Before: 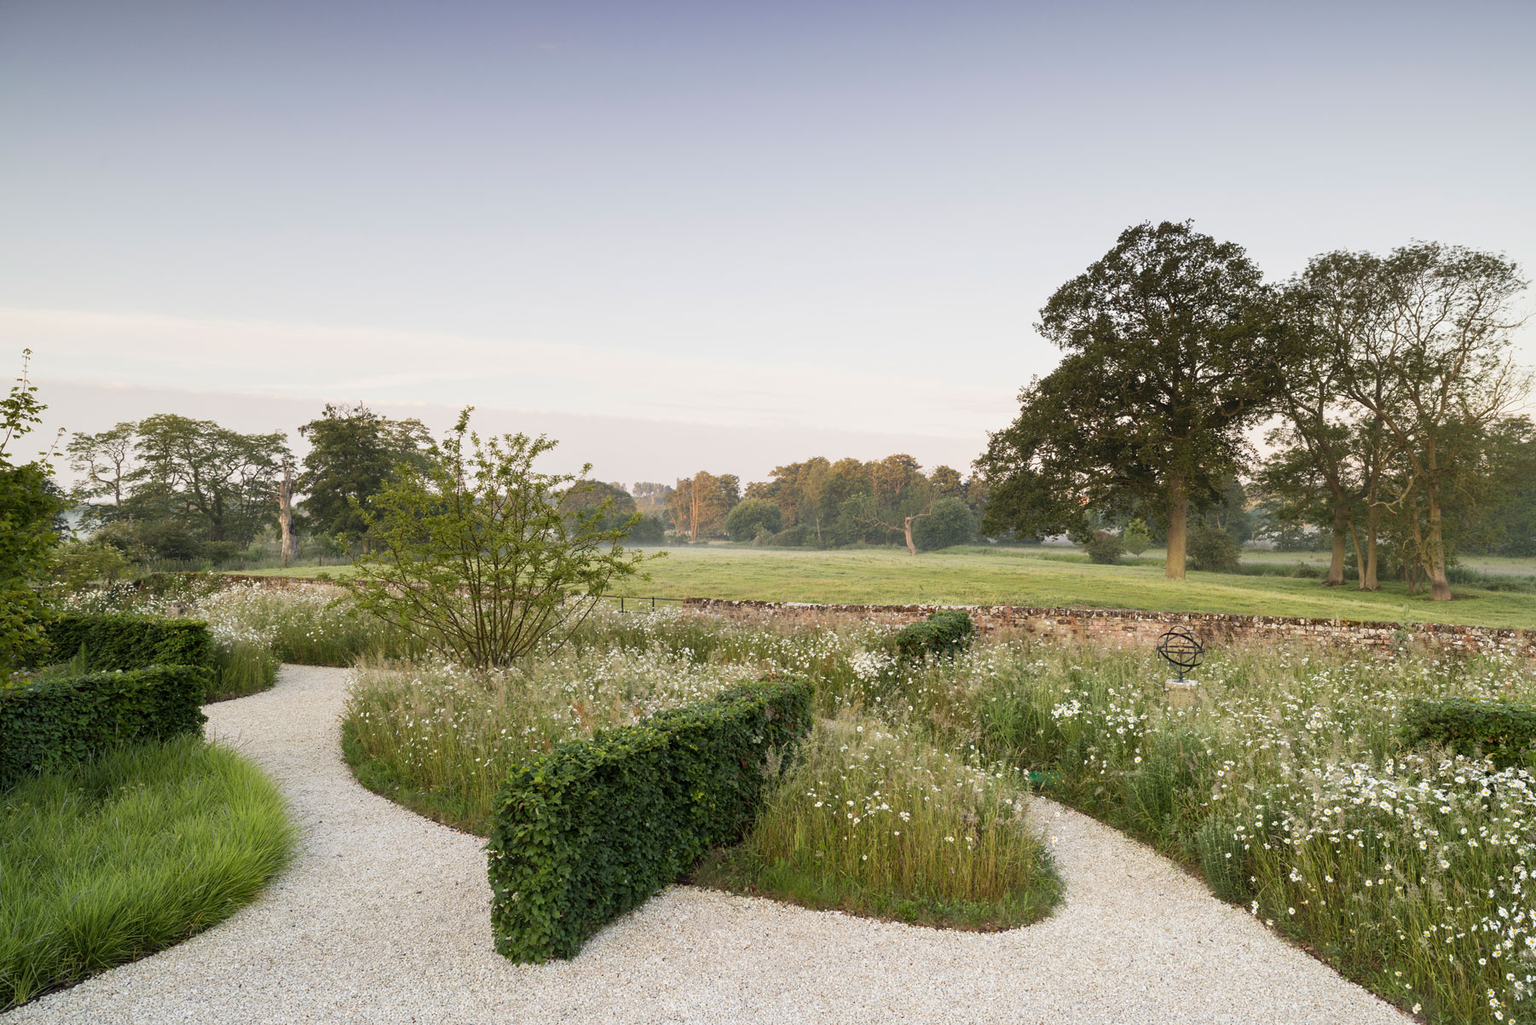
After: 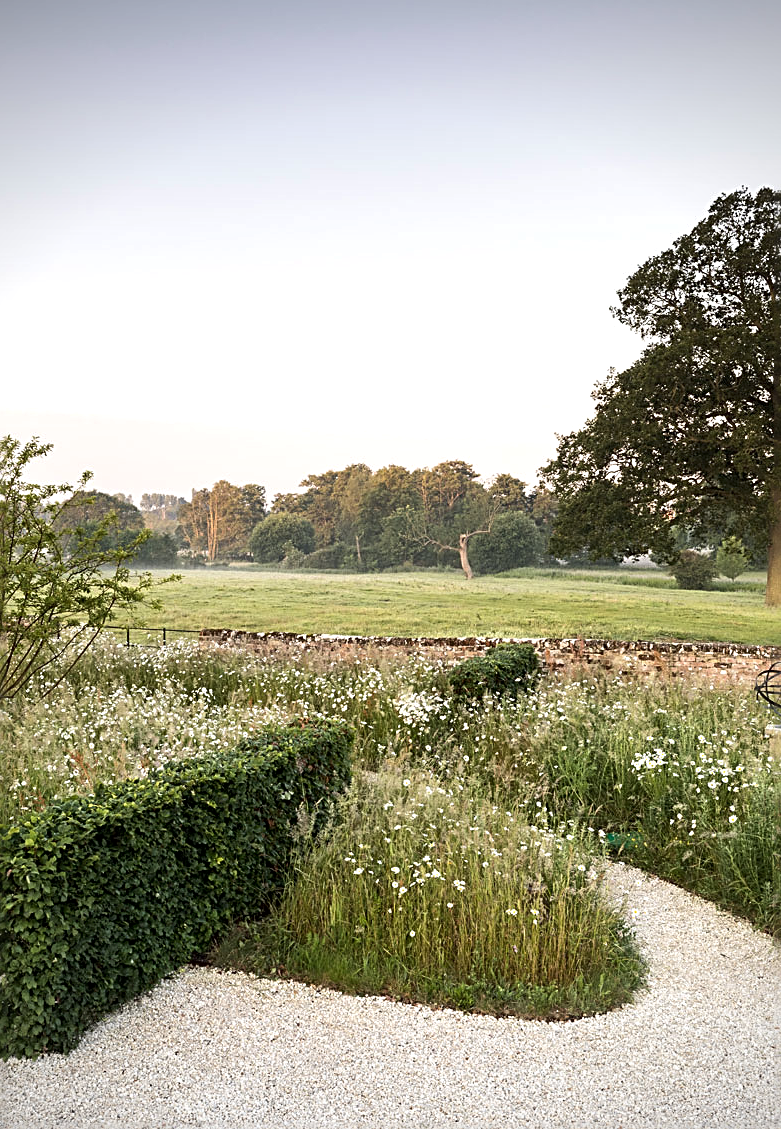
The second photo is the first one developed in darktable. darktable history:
tone equalizer: -8 EV -0.417 EV, -7 EV -0.389 EV, -6 EV -0.333 EV, -5 EV -0.222 EV, -3 EV 0.222 EV, -2 EV 0.333 EV, -1 EV 0.389 EV, +0 EV 0.417 EV, edges refinement/feathering 500, mask exposure compensation -1.57 EV, preserve details no
local contrast: mode bilateral grid, contrast 20, coarseness 50, detail 120%, midtone range 0.2
crop: left 33.452%, top 6.025%, right 23.155%
white balance: emerald 1
sharpen: radius 2.676, amount 0.669
vignetting: fall-off radius 60.92%
